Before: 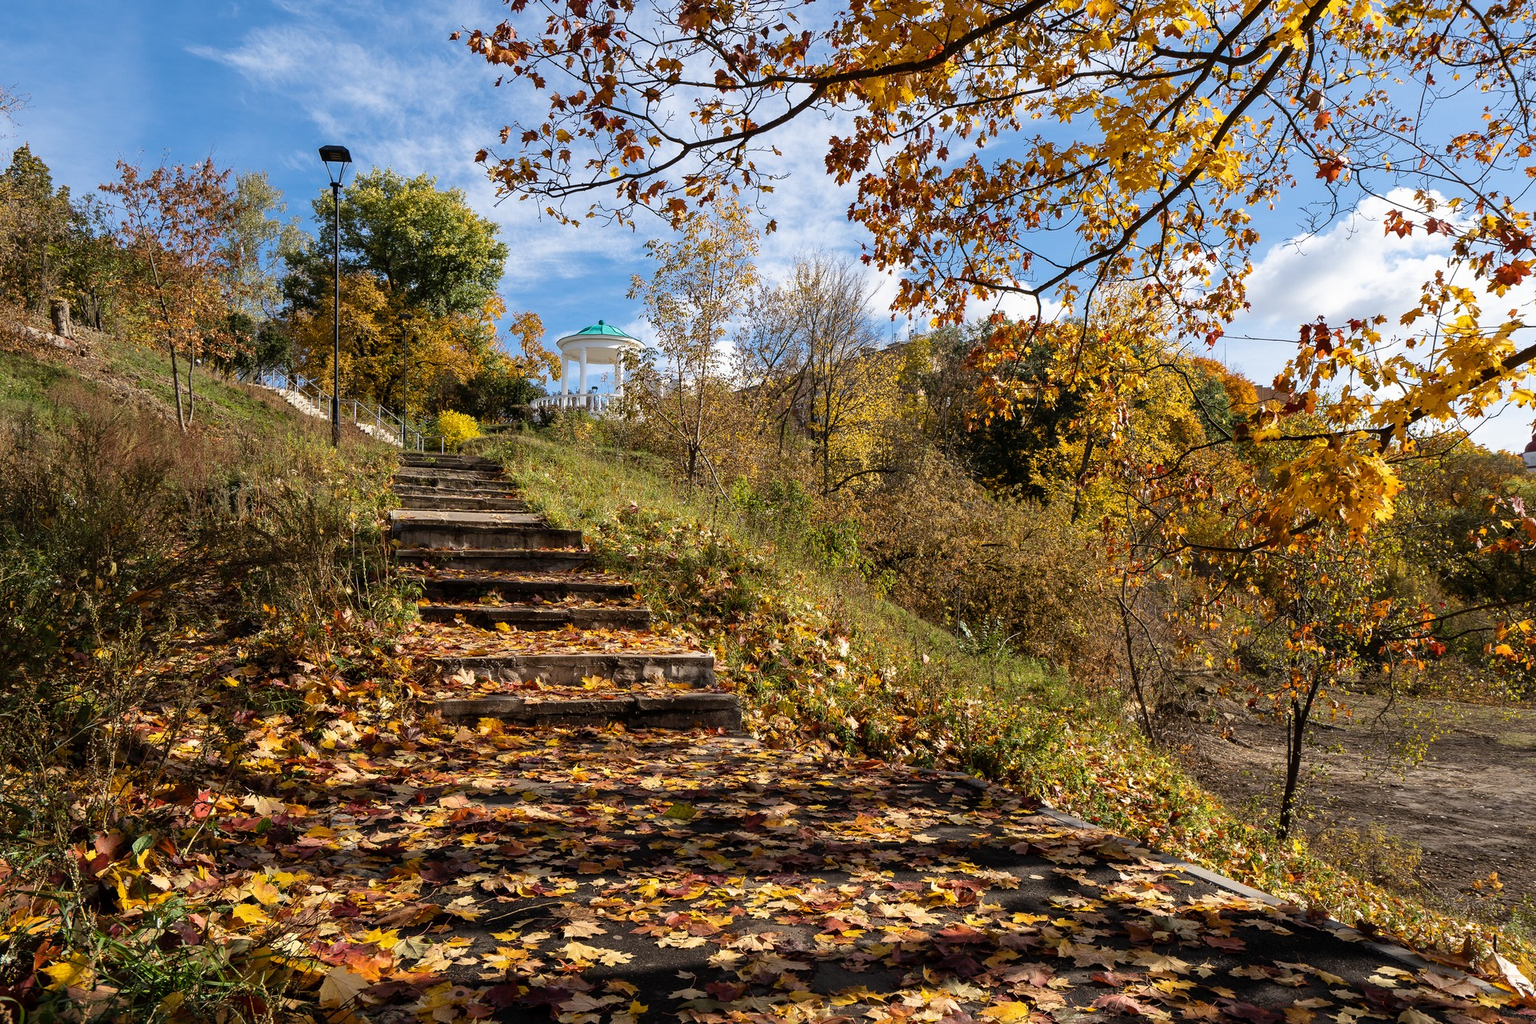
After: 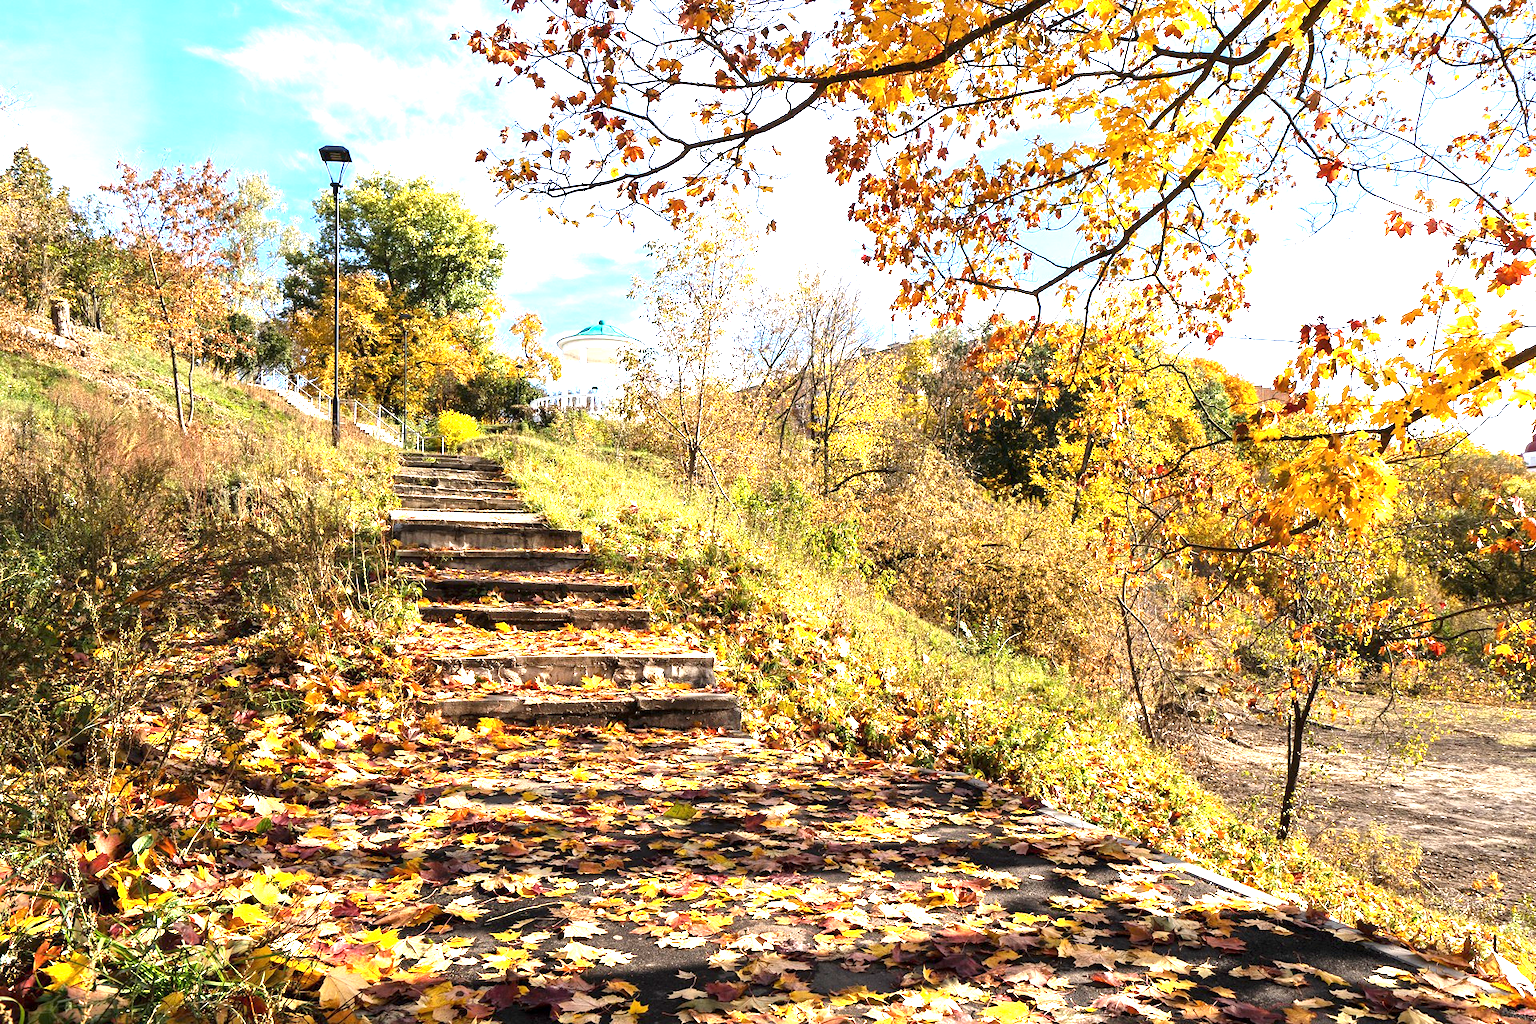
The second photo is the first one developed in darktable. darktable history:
exposure: exposure 2.024 EV, compensate highlight preservation false
tone equalizer: edges refinement/feathering 500, mask exposure compensation -1.57 EV, preserve details no
